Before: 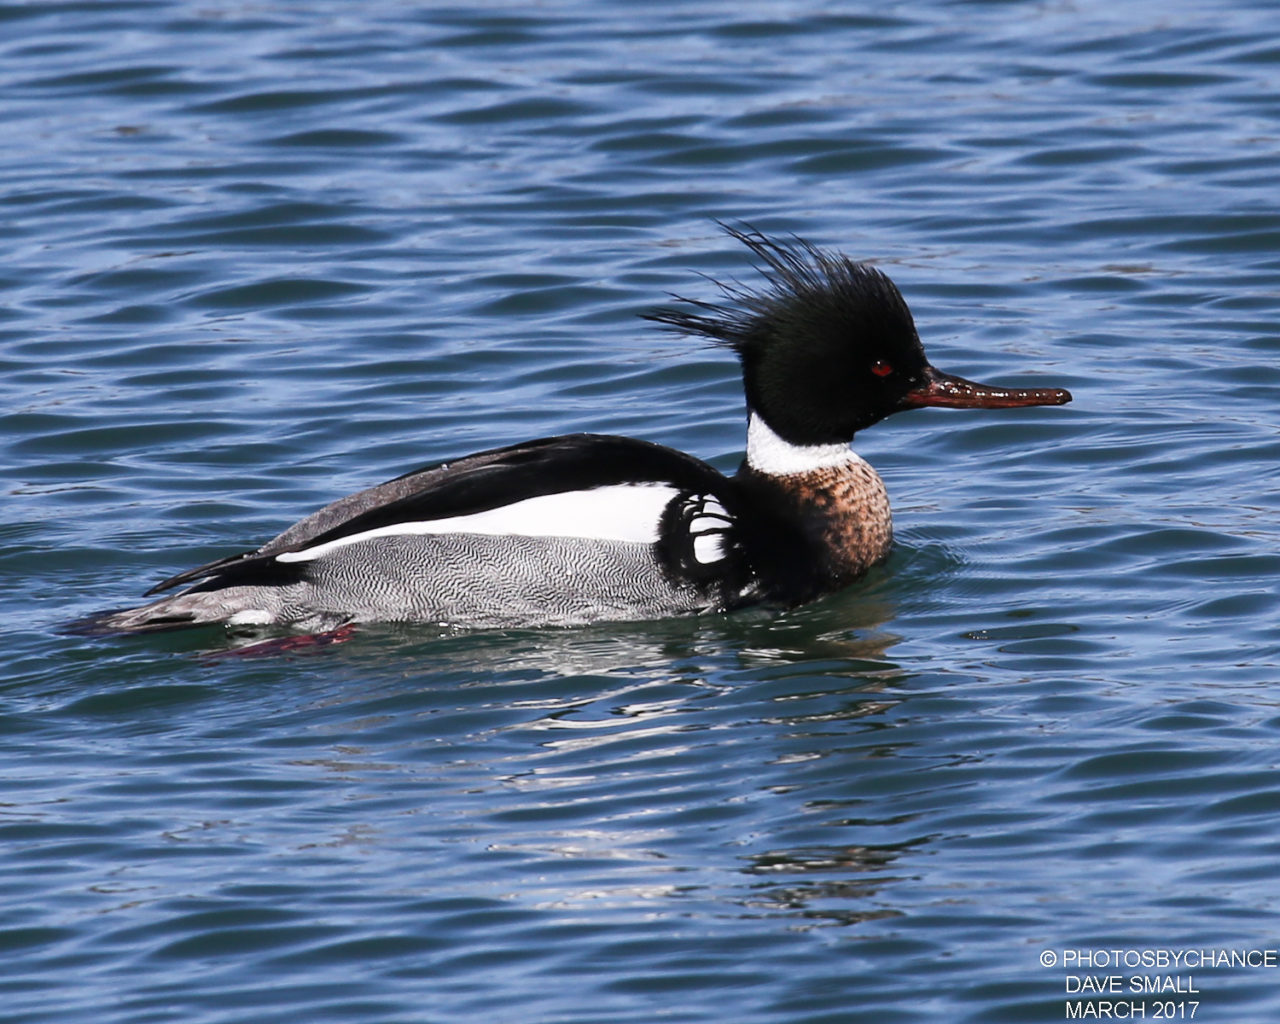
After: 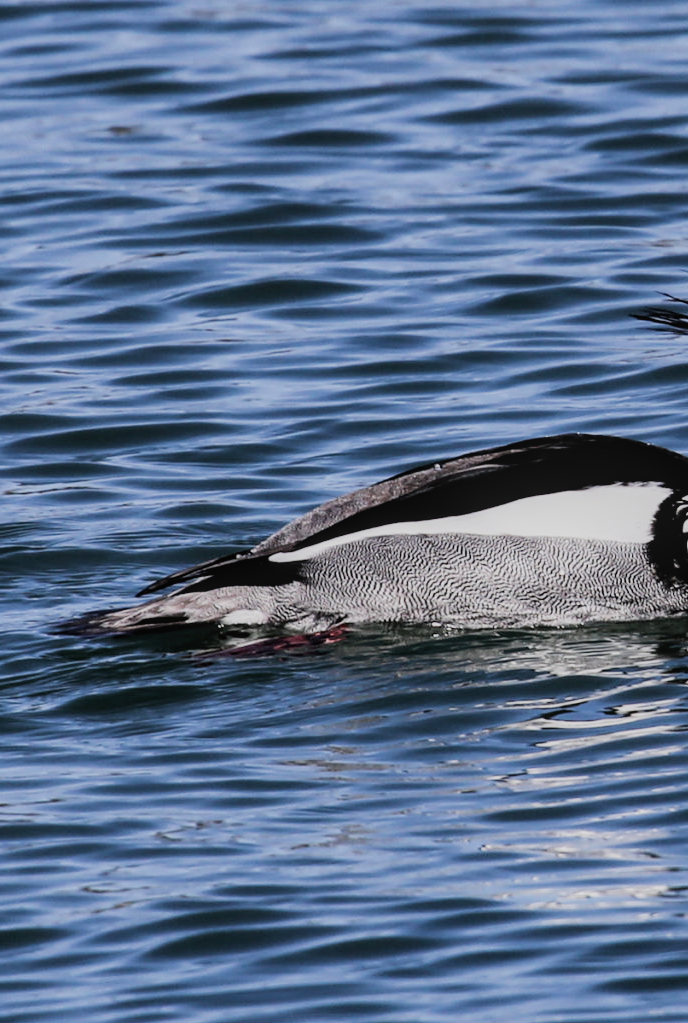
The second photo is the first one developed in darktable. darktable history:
crop: left 0.587%, right 45.588%, bottom 0.086%
filmic rgb: black relative exposure -5 EV, hardness 2.88, contrast 1.3, highlights saturation mix -30%
local contrast: detail 110%
